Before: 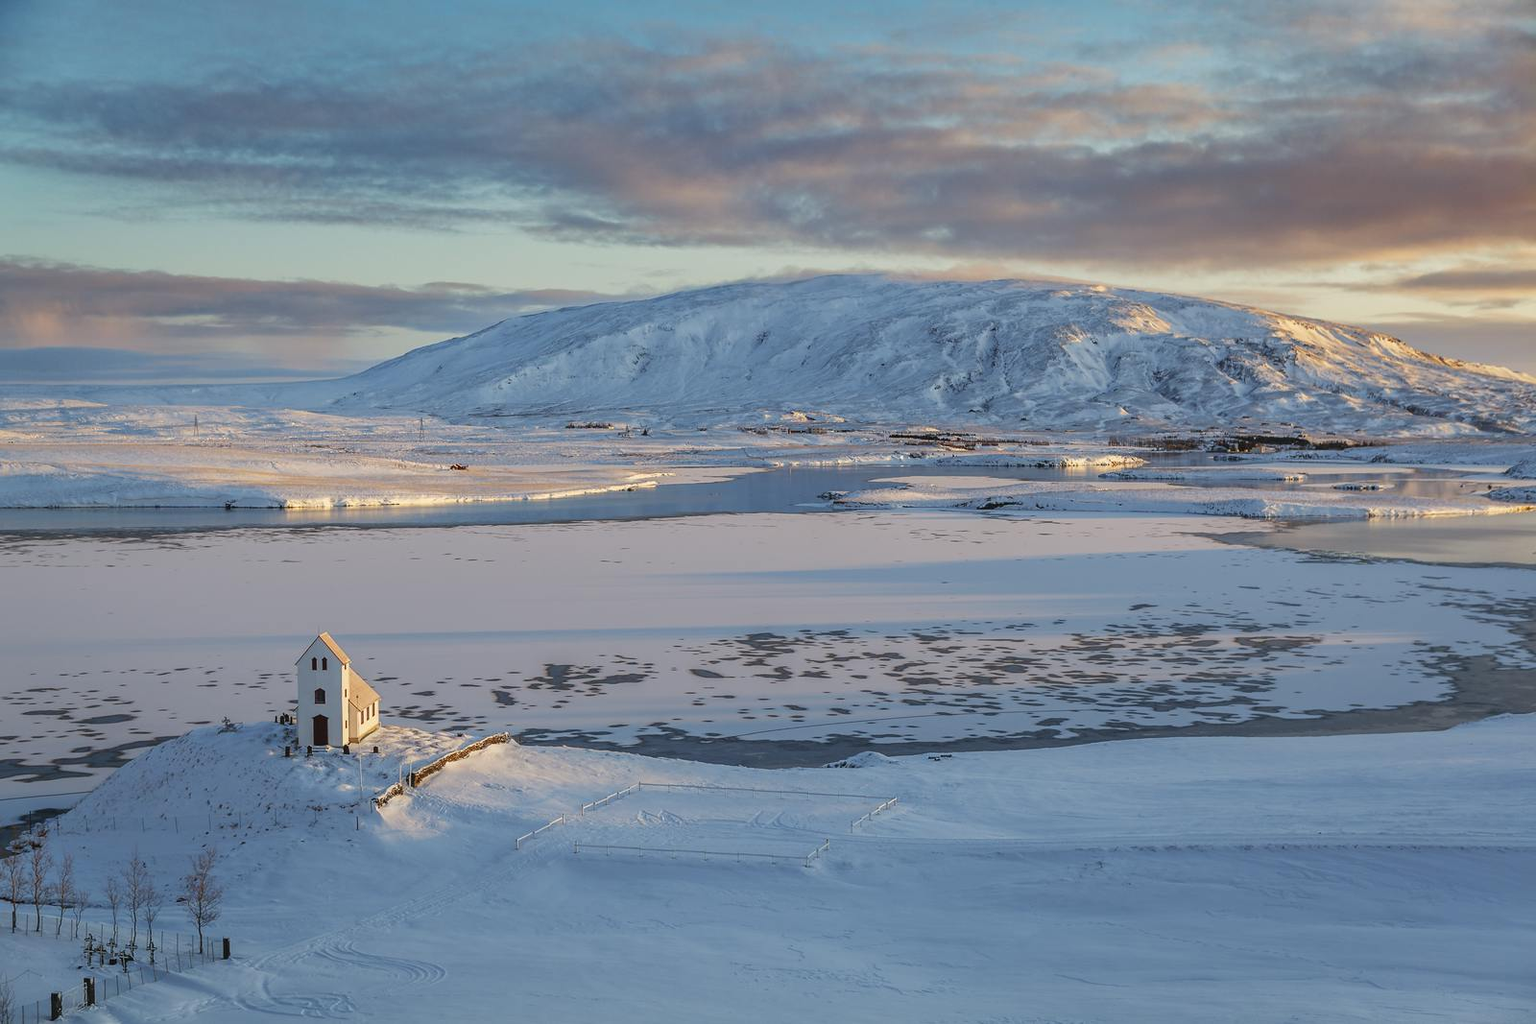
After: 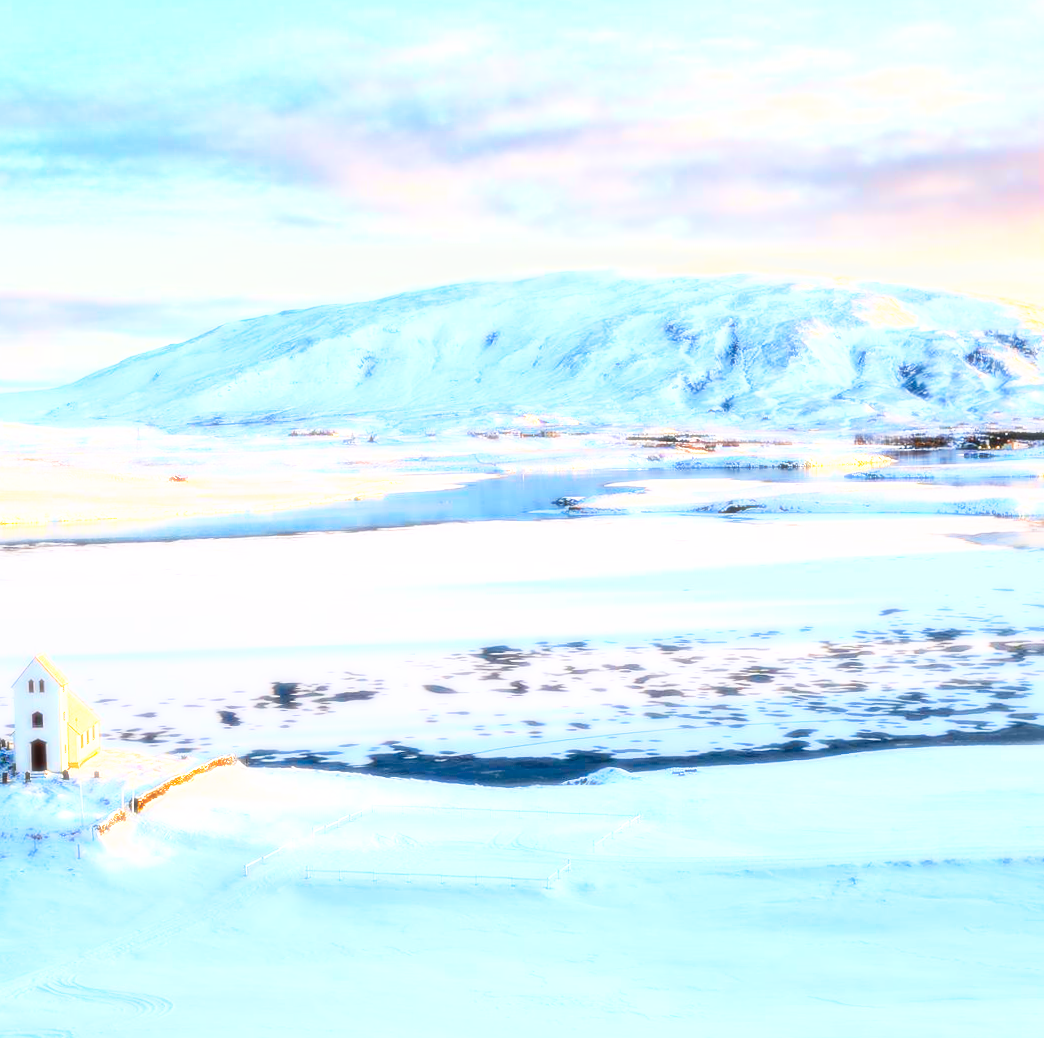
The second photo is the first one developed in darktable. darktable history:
exposure: exposure 0.197 EV, compensate highlight preservation false
local contrast: mode bilateral grid, contrast 70, coarseness 75, detail 180%, midtone range 0.2
base curve: curves: ch0 [(0, 0) (0.007, 0.004) (0.027, 0.03) (0.046, 0.07) (0.207, 0.54) (0.442, 0.872) (0.673, 0.972) (1, 1)], preserve colors none
crop and rotate: left 18.442%, right 15.508%
rotate and perspective: rotation -1°, crop left 0.011, crop right 0.989, crop top 0.025, crop bottom 0.975
sharpen: amount 0.2
bloom: size 0%, threshold 54.82%, strength 8.31%
color zones: curves: ch0 [(0, 0.613) (0.01, 0.613) (0.245, 0.448) (0.498, 0.529) (0.642, 0.665) (0.879, 0.777) (0.99, 0.613)]; ch1 [(0, 0) (0.143, 0) (0.286, 0) (0.429, 0) (0.571, 0) (0.714, 0) (0.857, 0)], mix -138.01%
